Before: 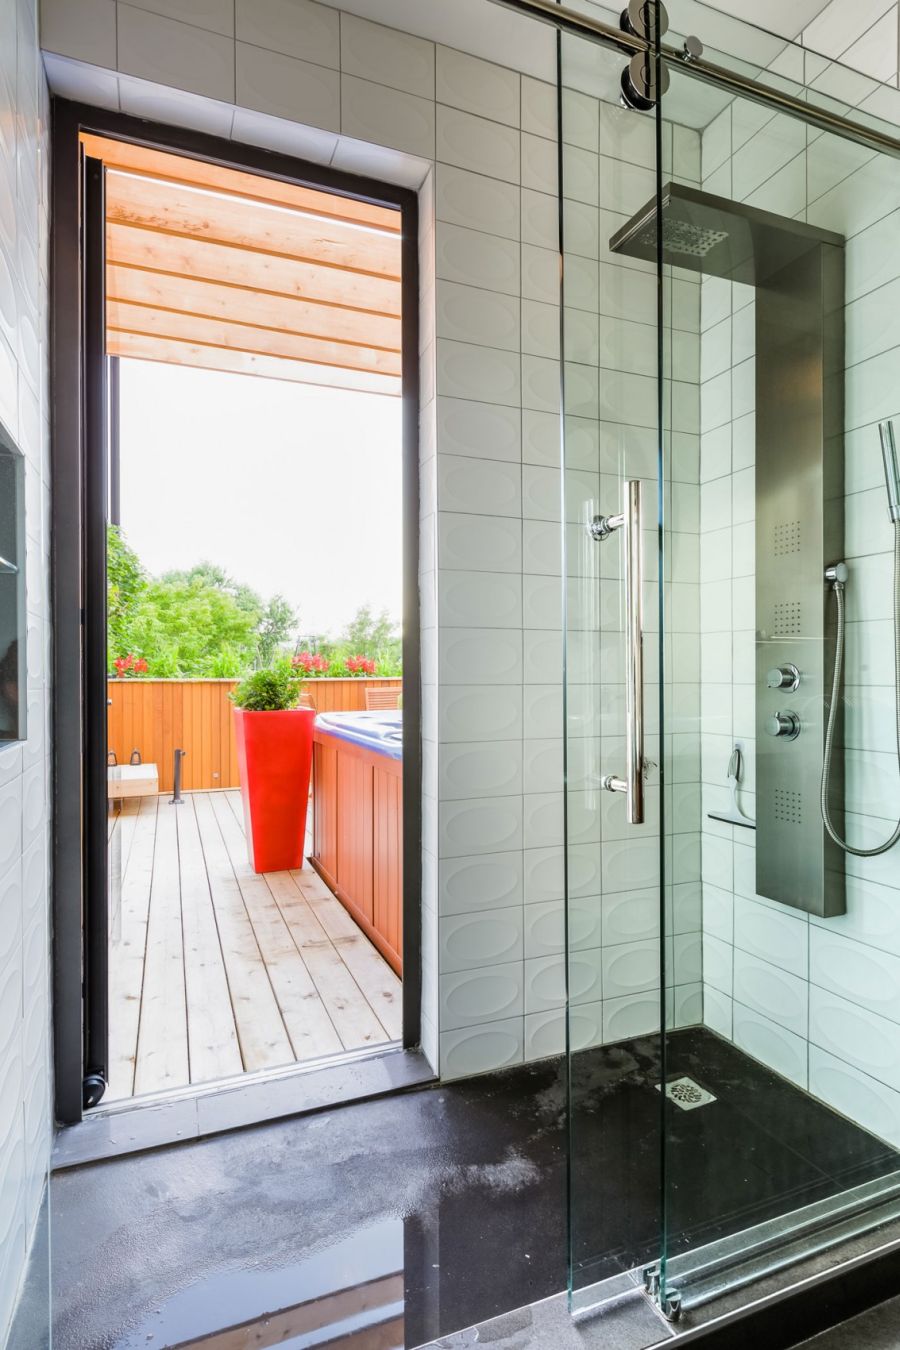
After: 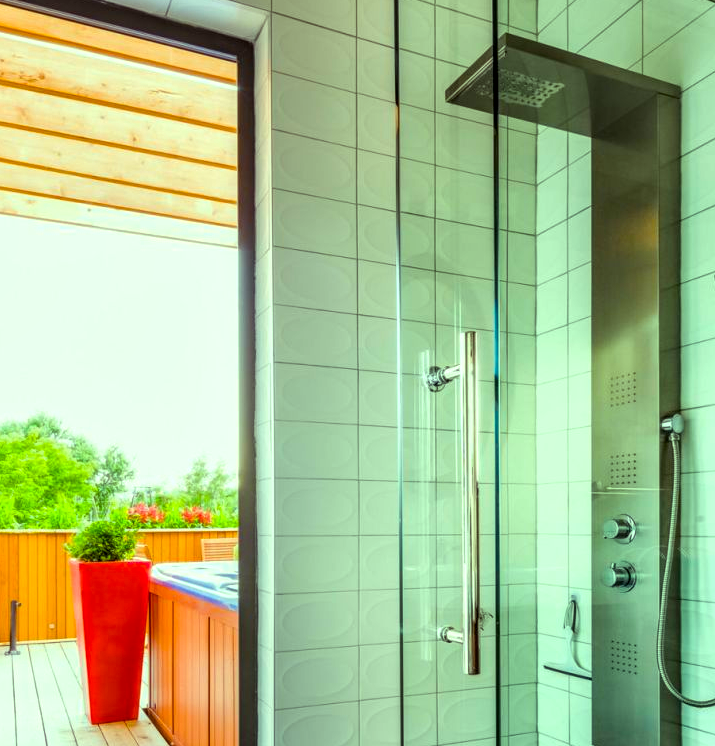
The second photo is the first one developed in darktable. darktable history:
crop: left 18.313%, top 11.086%, right 2.184%, bottom 33.648%
color balance rgb: highlights gain › luminance 15.677%, highlights gain › chroma 7.12%, highlights gain › hue 124.49°, linear chroma grading › global chroma 14.919%, perceptual saturation grading › global saturation 30.321%
local contrast: detail 130%
